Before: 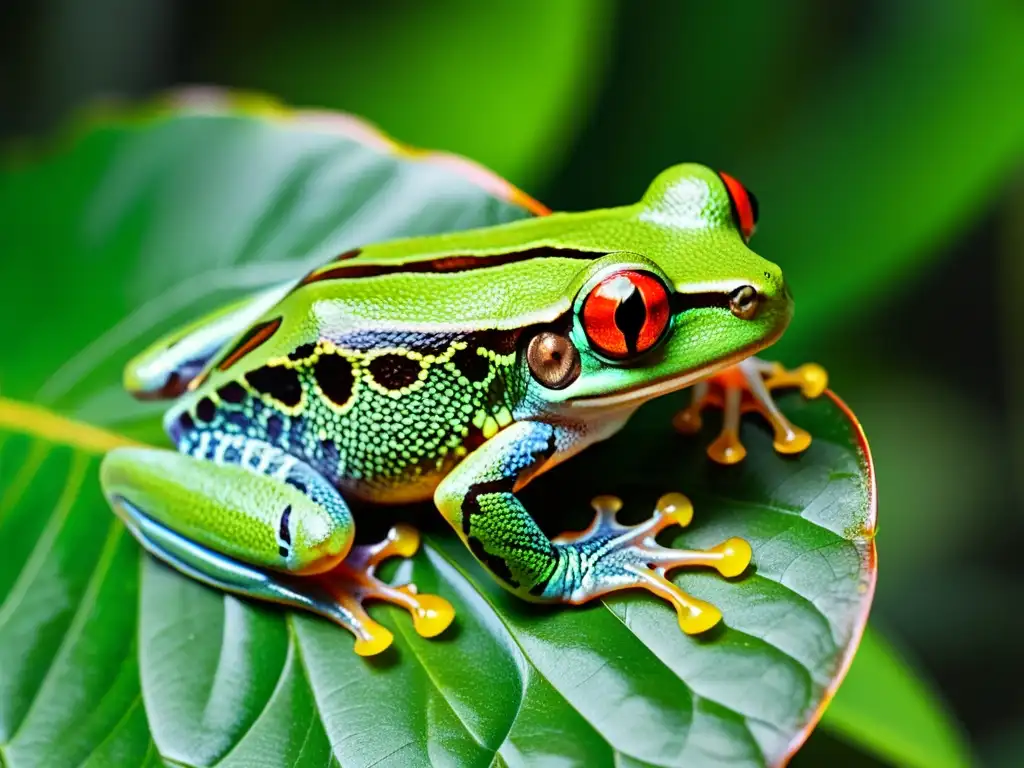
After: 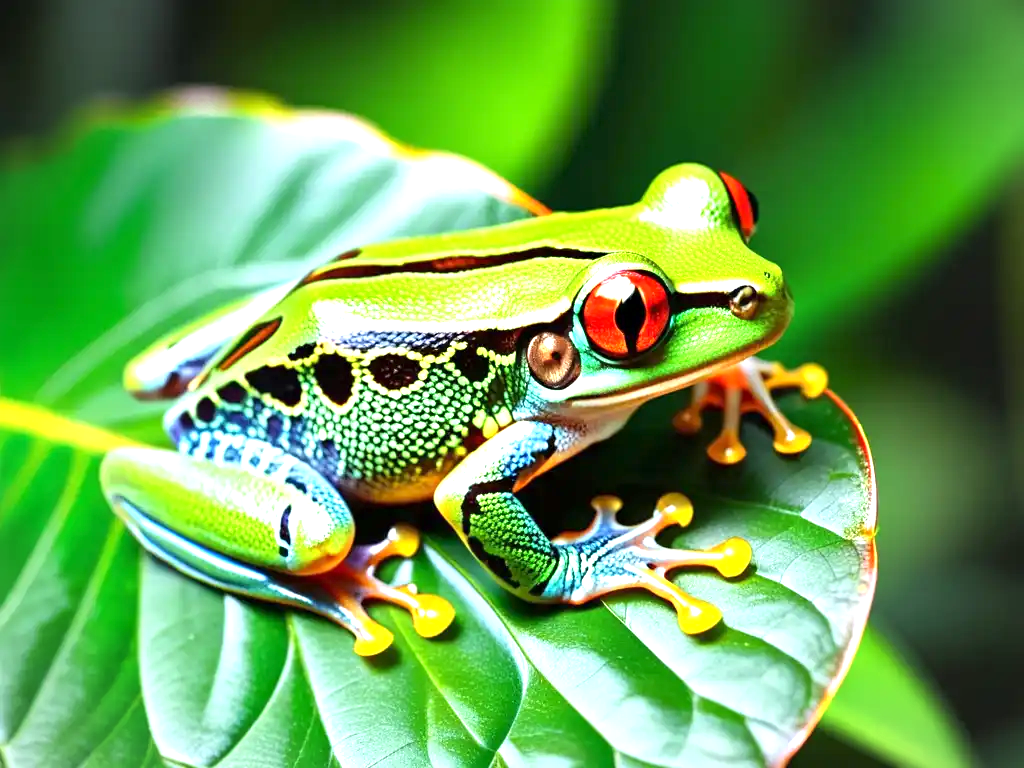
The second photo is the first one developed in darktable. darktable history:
vignetting: fall-off start 99.74%, fall-off radius 65.15%, brightness -0.265, automatic ratio true
exposure: exposure 1 EV, compensate highlight preservation false
